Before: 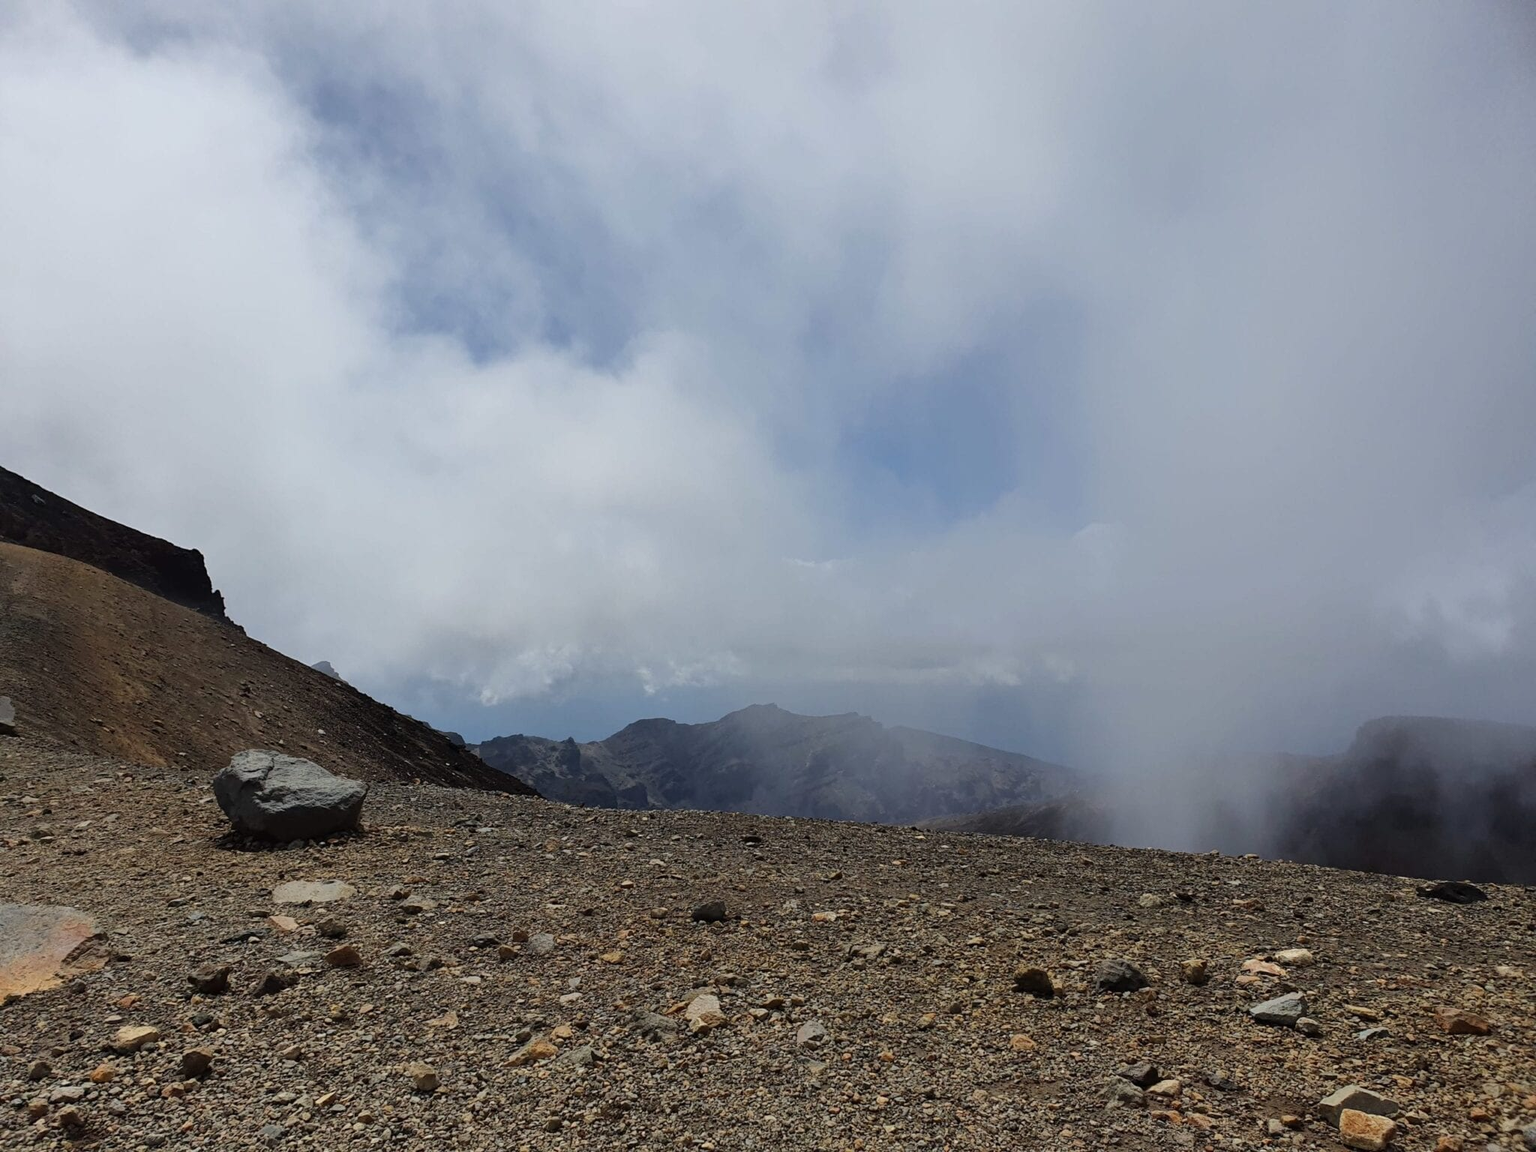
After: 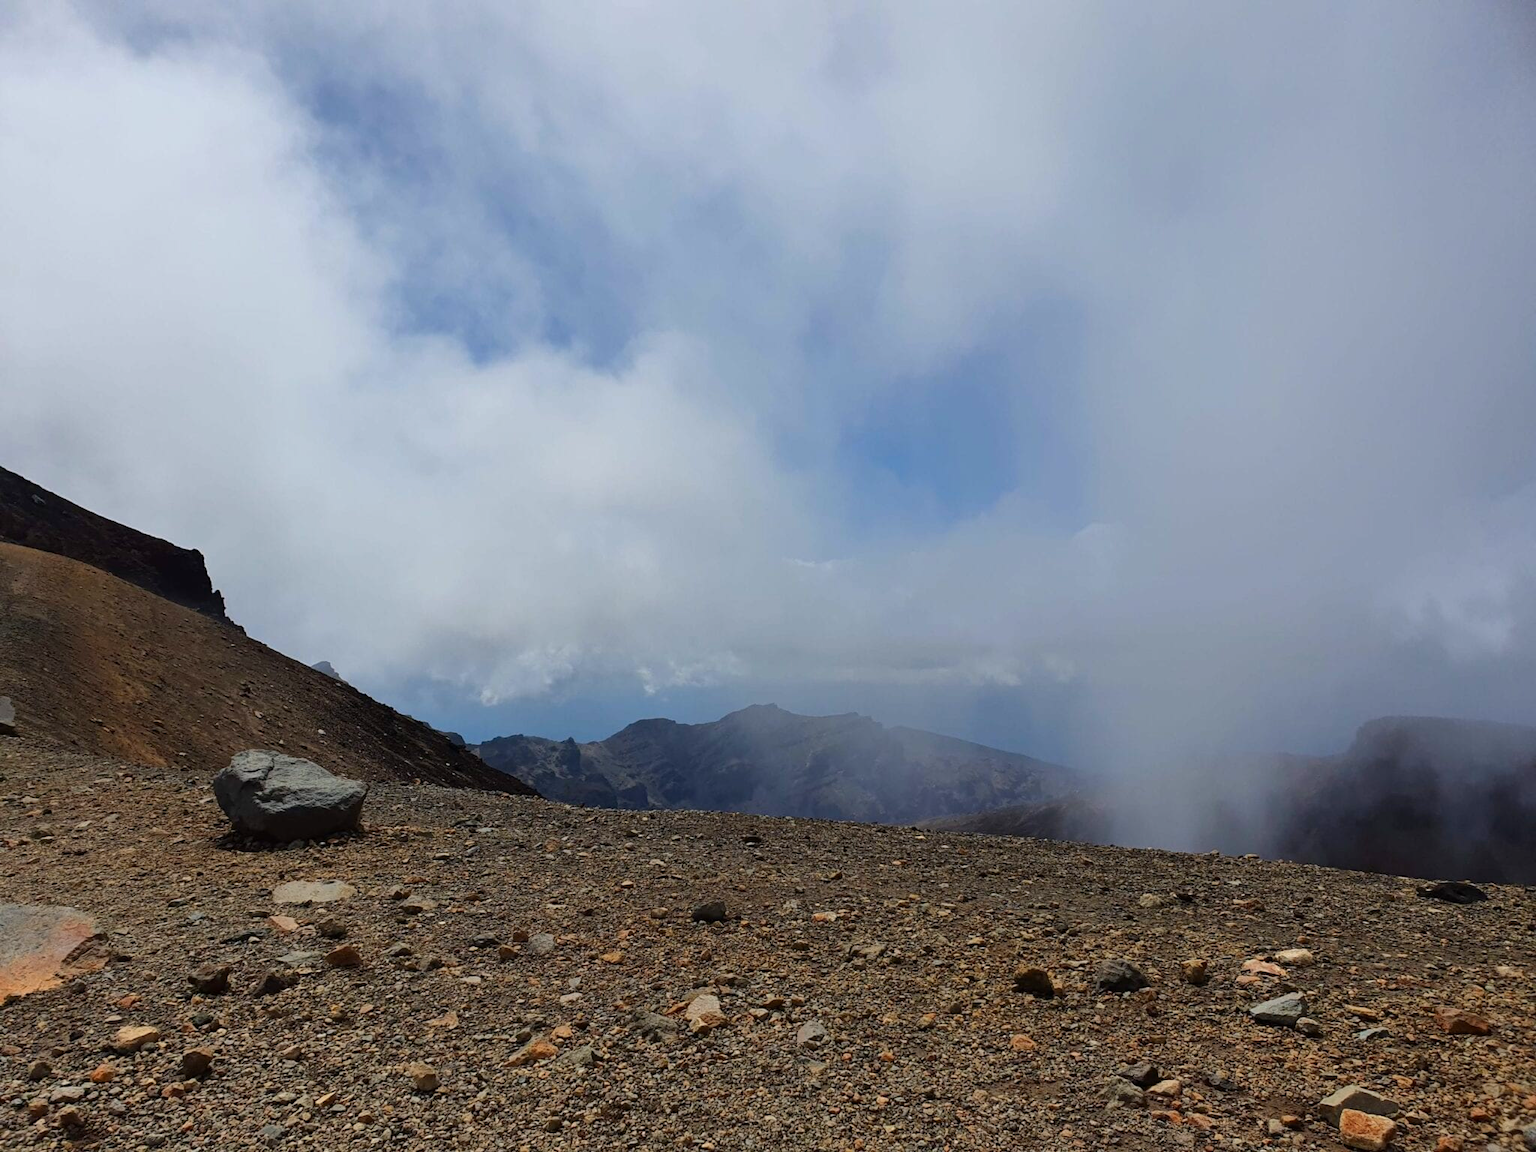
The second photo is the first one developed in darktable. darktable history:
exposure: exposure -0.002 EV, compensate highlight preservation false
contrast brightness saturation: brightness -0.021, saturation 0.354
color zones: curves: ch1 [(0, 0.455) (0.063, 0.455) (0.286, 0.495) (0.429, 0.5) (0.571, 0.5) (0.714, 0.5) (0.857, 0.5) (1, 0.455)]; ch2 [(0, 0.532) (0.063, 0.521) (0.233, 0.447) (0.429, 0.489) (0.571, 0.5) (0.714, 0.5) (0.857, 0.5) (1, 0.532)]
